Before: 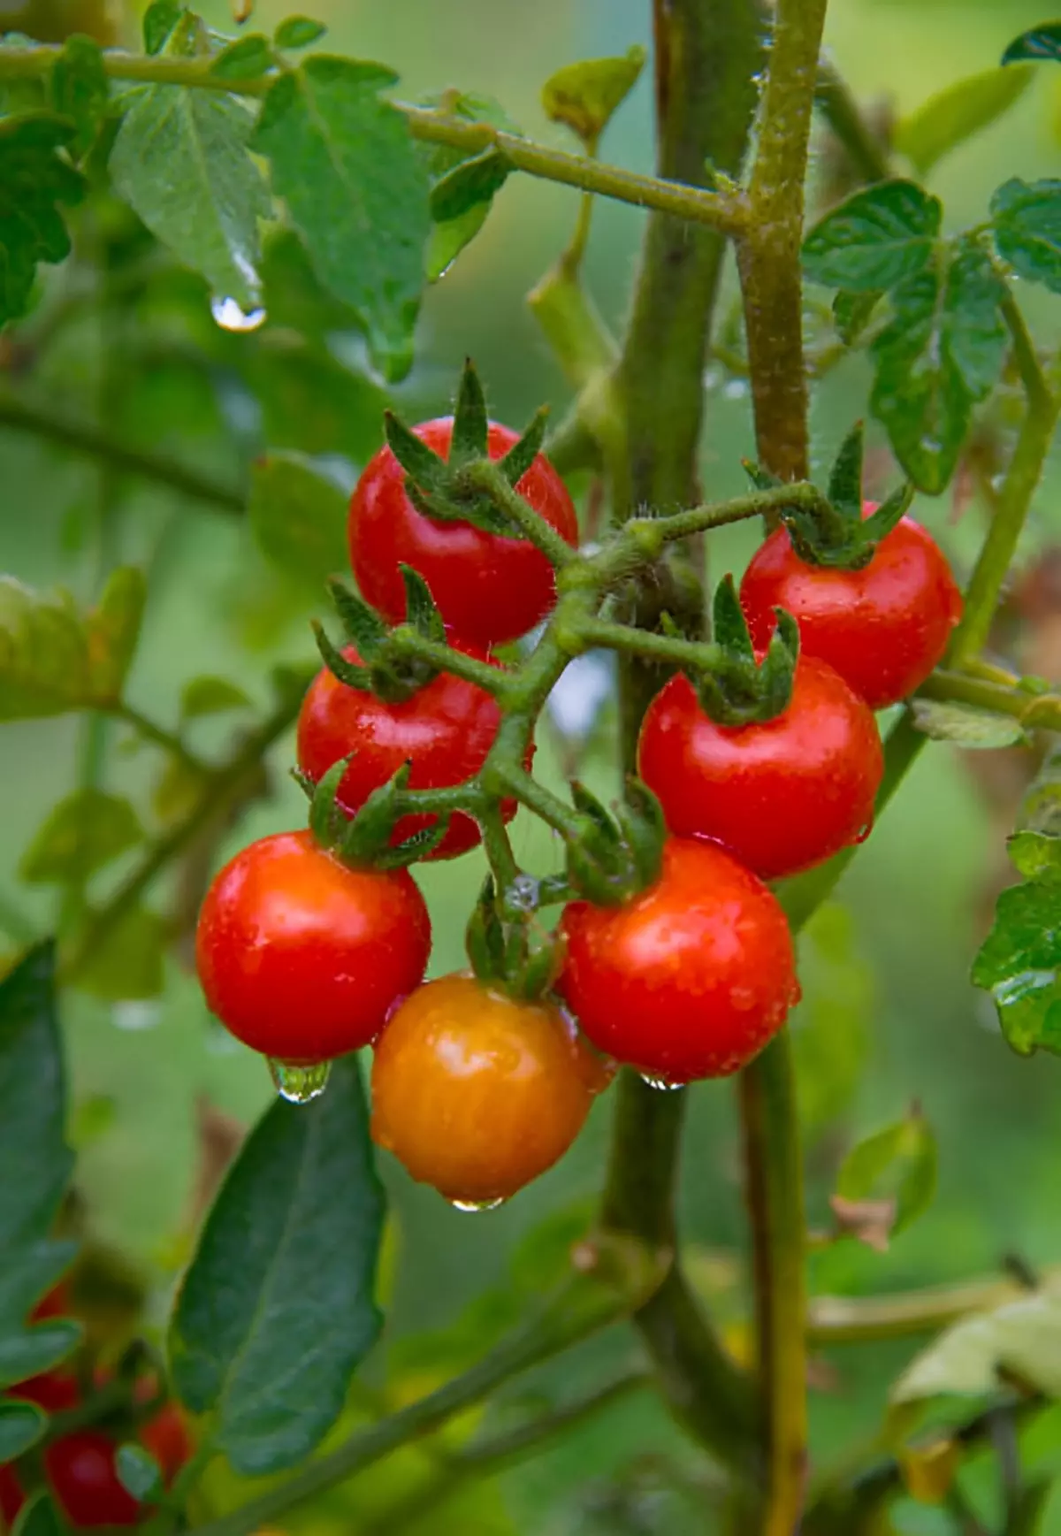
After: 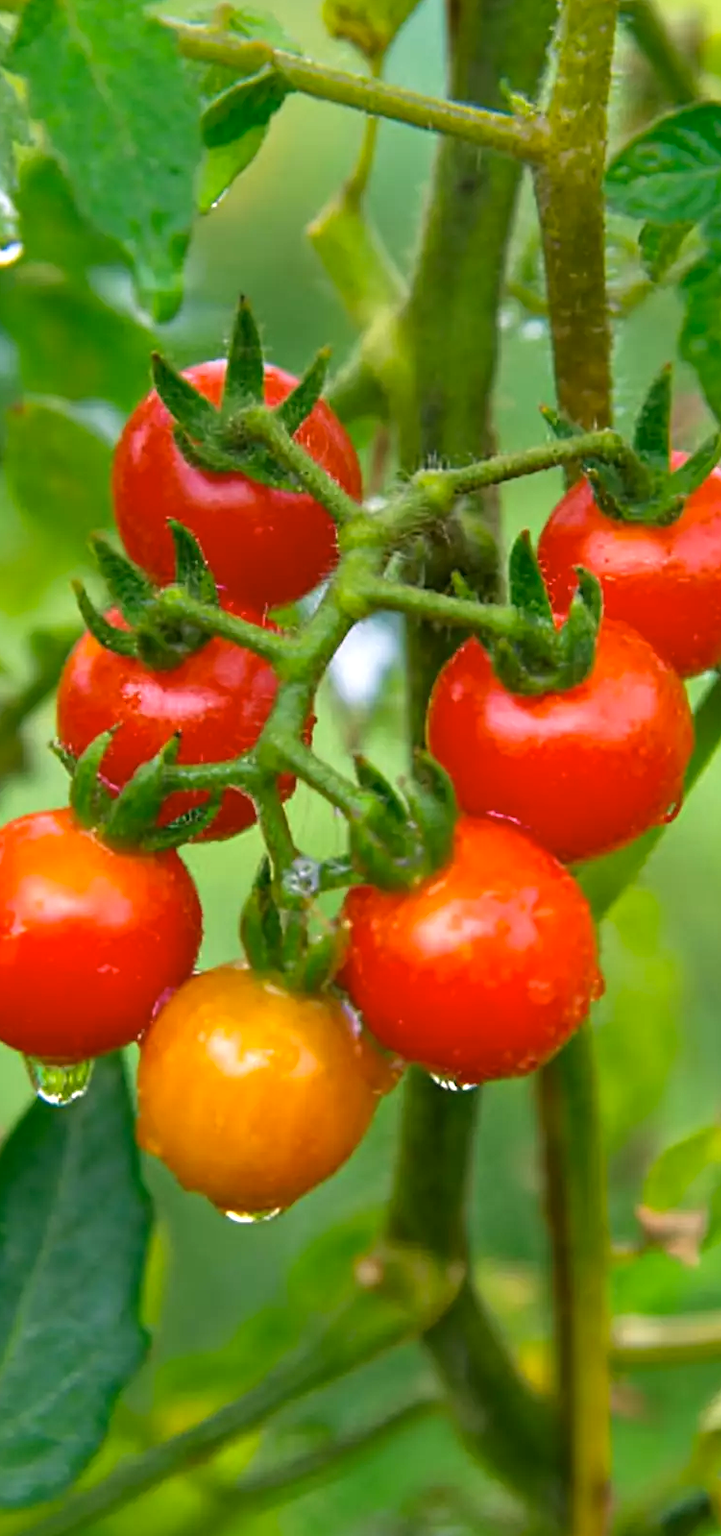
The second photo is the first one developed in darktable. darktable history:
exposure: black level correction 0, exposure 0.701 EV, compensate highlight preservation false
crop and rotate: left 23.122%, top 5.634%, right 14.252%, bottom 2.264%
color correction: highlights a* -0.363, highlights b* 9.46, shadows a* -8.99, shadows b* 0.839
